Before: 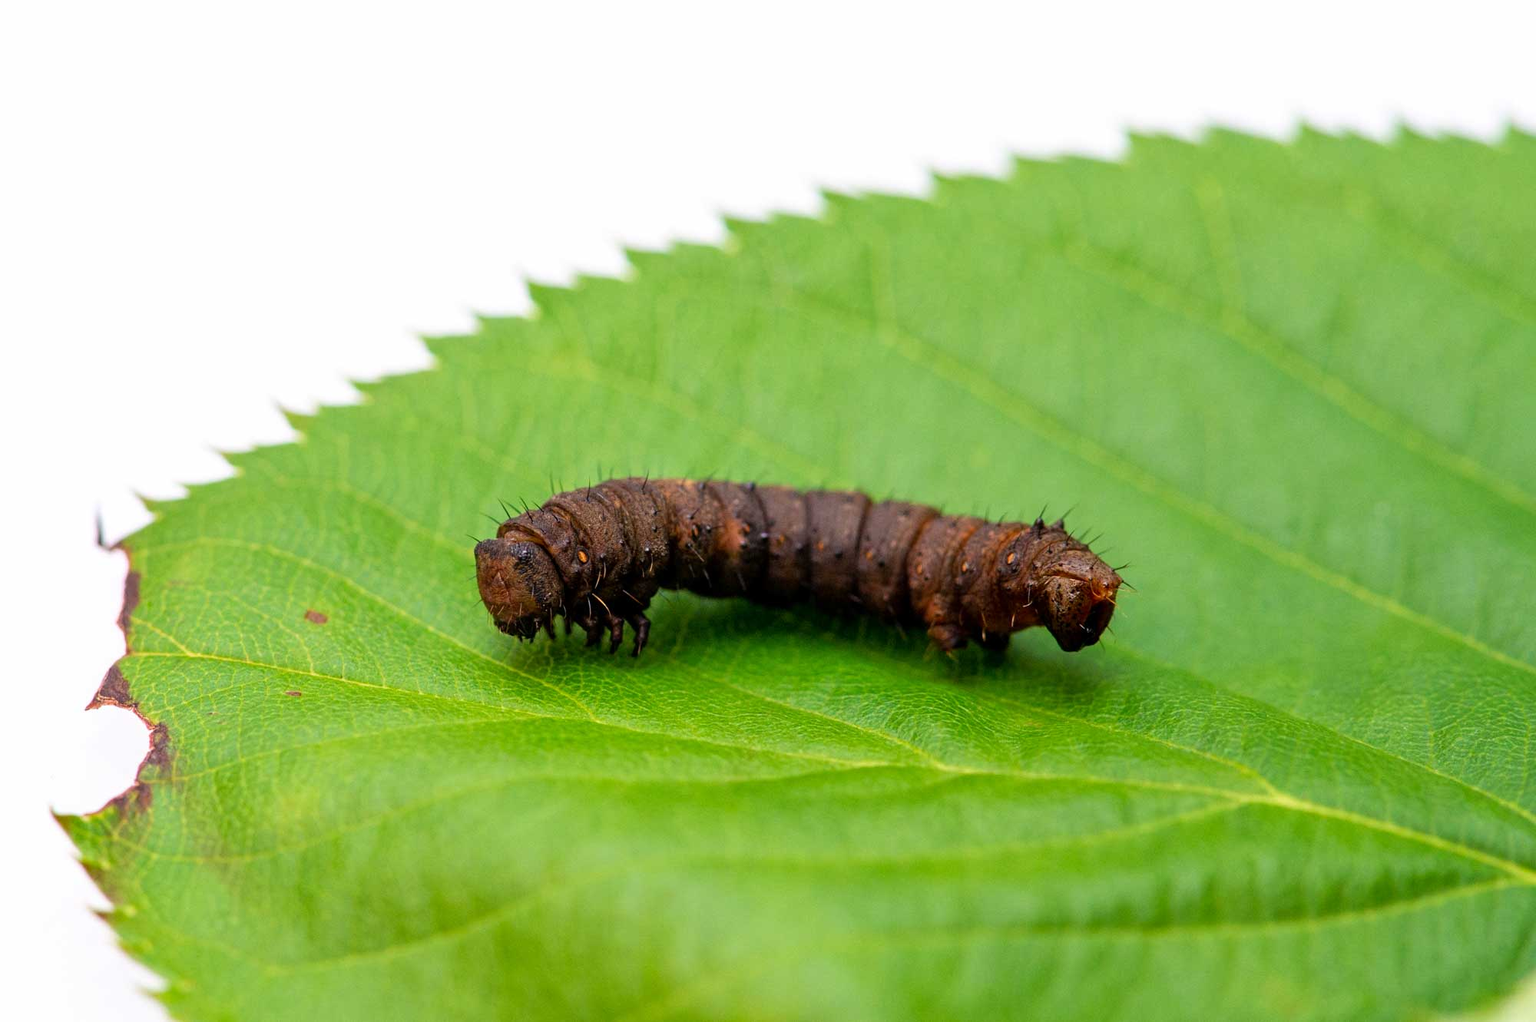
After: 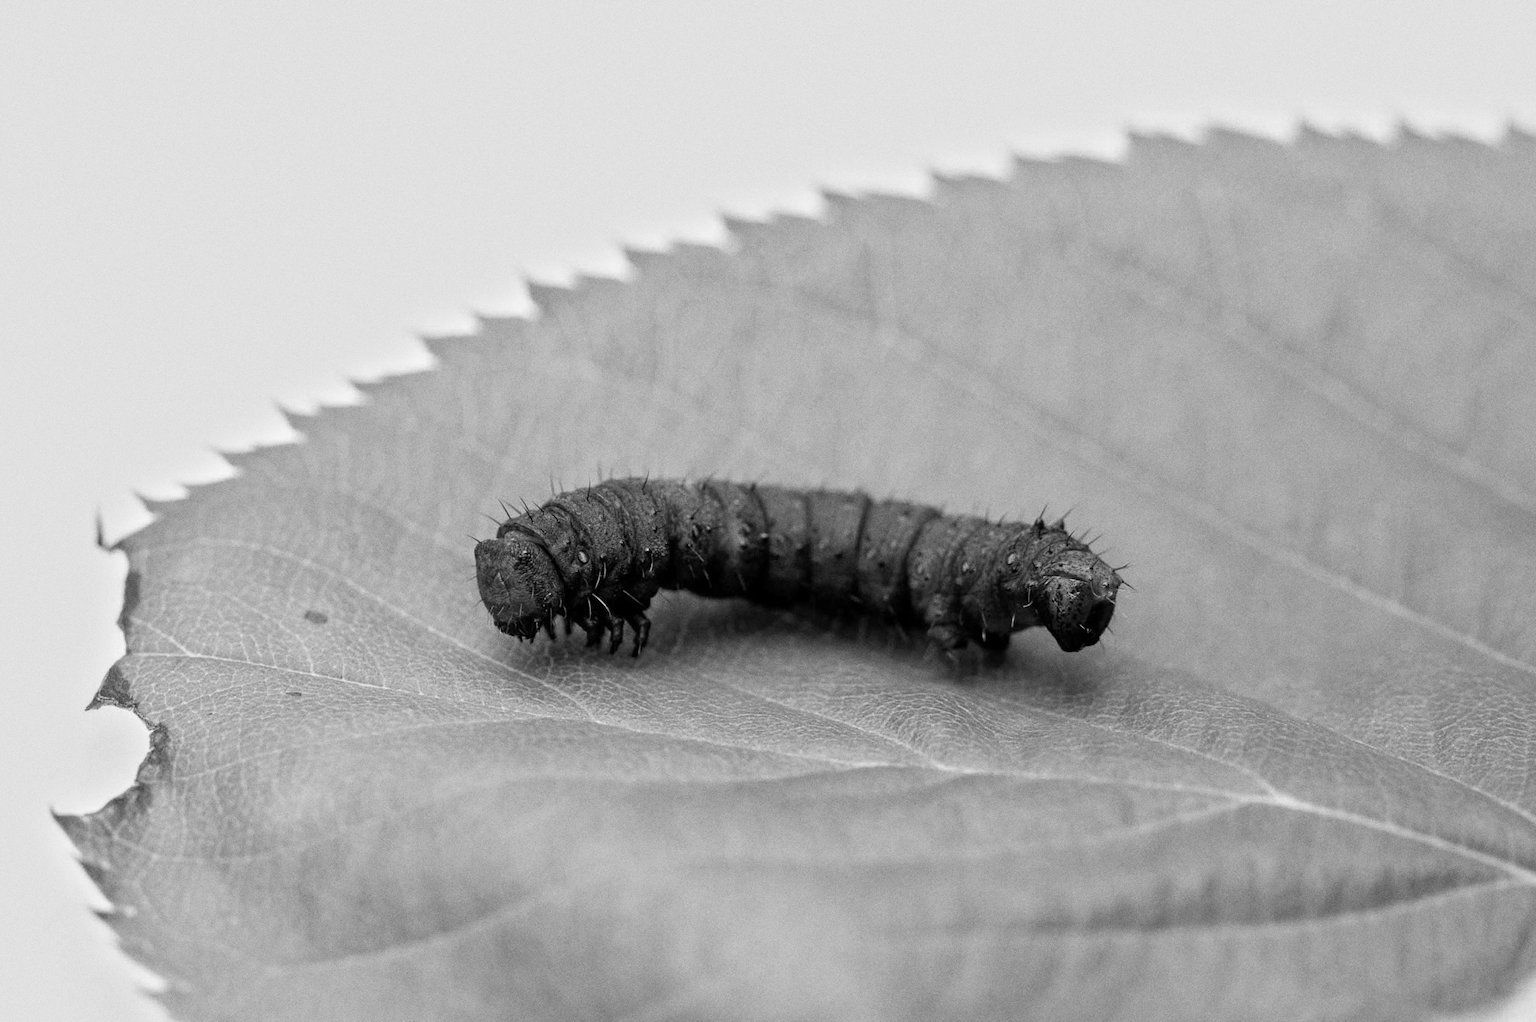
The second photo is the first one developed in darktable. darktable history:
white balance: red 0.98, blue 1.61
monochrome: a -35.87, b 49.73, size 1.7
color balance rgb: shadows lift › chroma 4.41%, shadows lift › hue 27°, power › chroma 2.5%, power › hue 70°, highlights gain › chroma 1%, highlights gain › hue 27°, saturation formula JzAzBz (2021)
grain: coarseness 0.09 ISO
